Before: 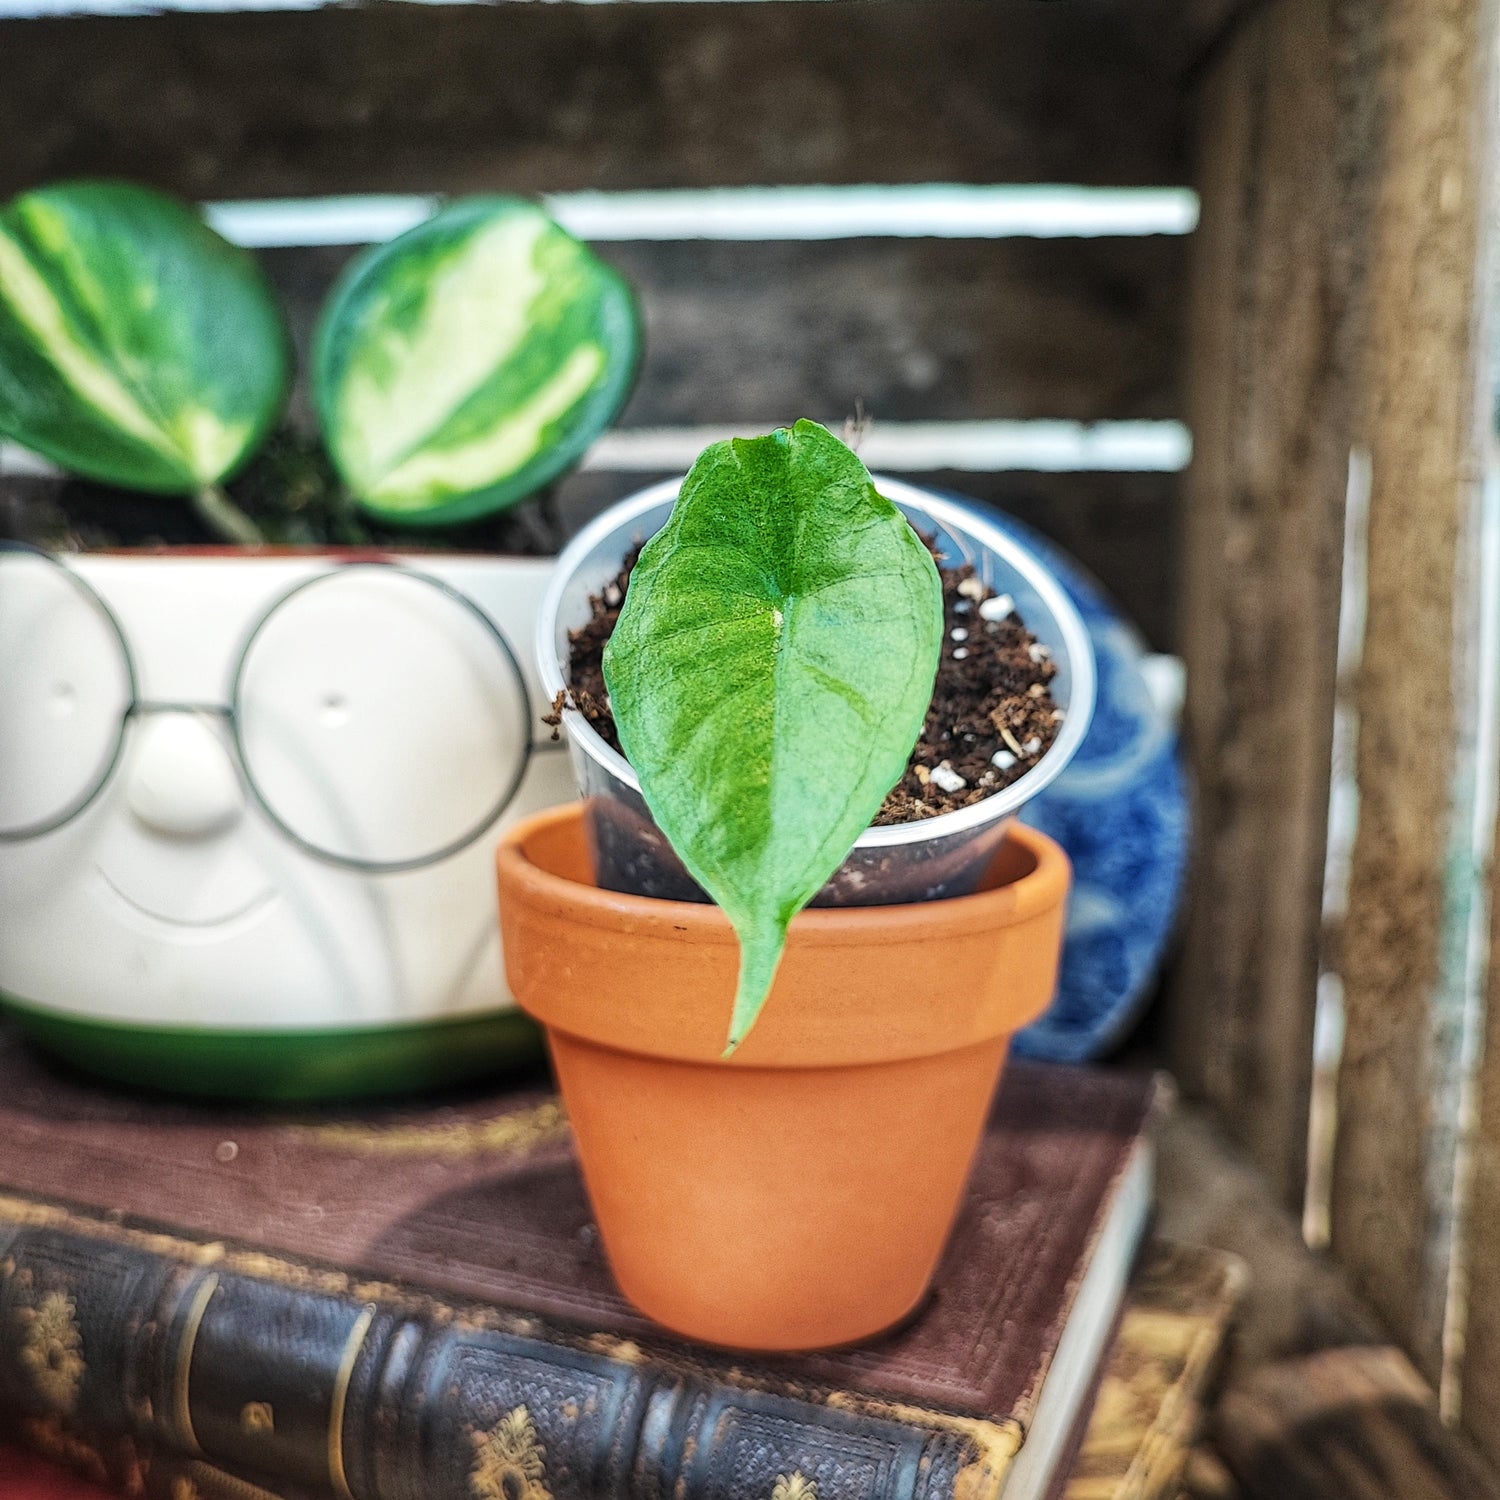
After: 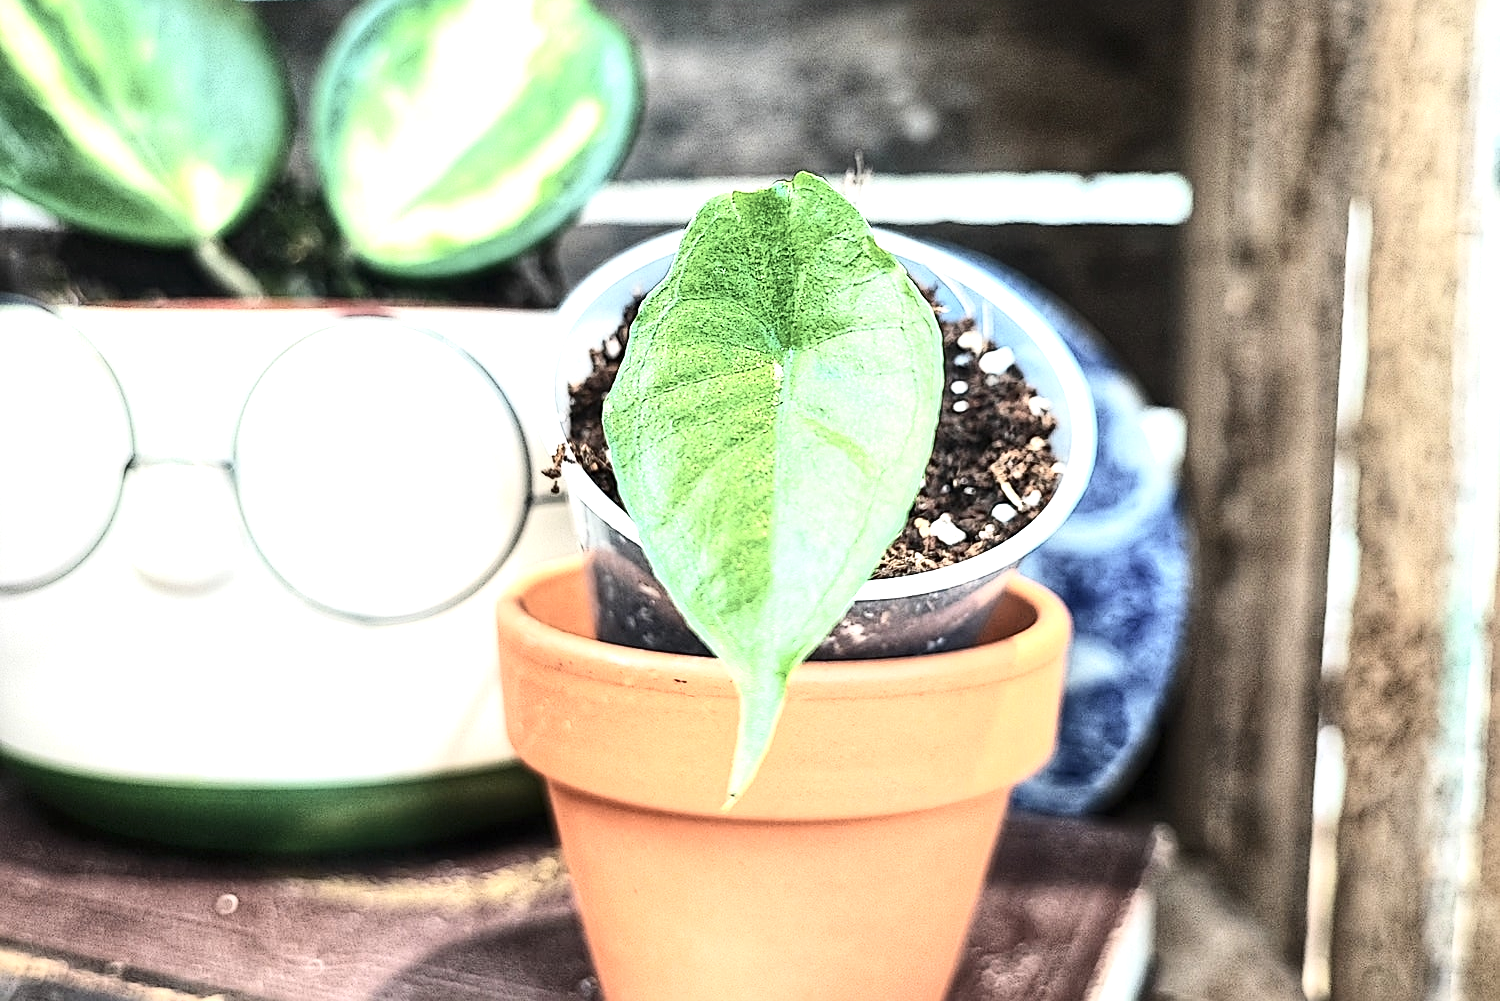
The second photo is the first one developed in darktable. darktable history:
exposure: black level correction 0, exposure 1.104 EV, compensate highlight preservation false
sharpen: on, module defaults
contrast brightness saturation: contrast 0.254, saturation -0.323
crop: top 16.524%, bottom 16.706%
